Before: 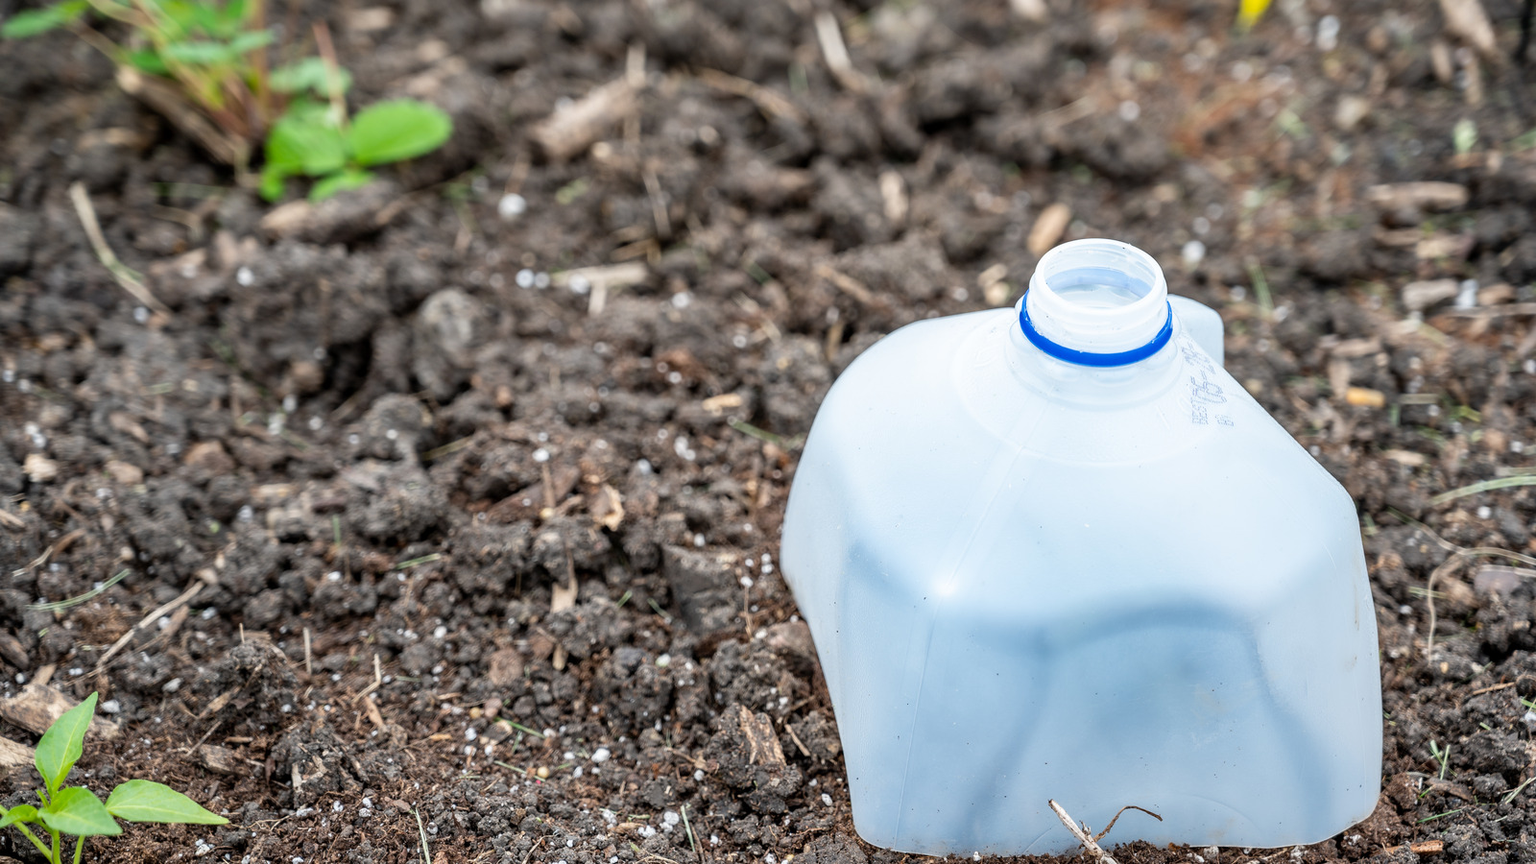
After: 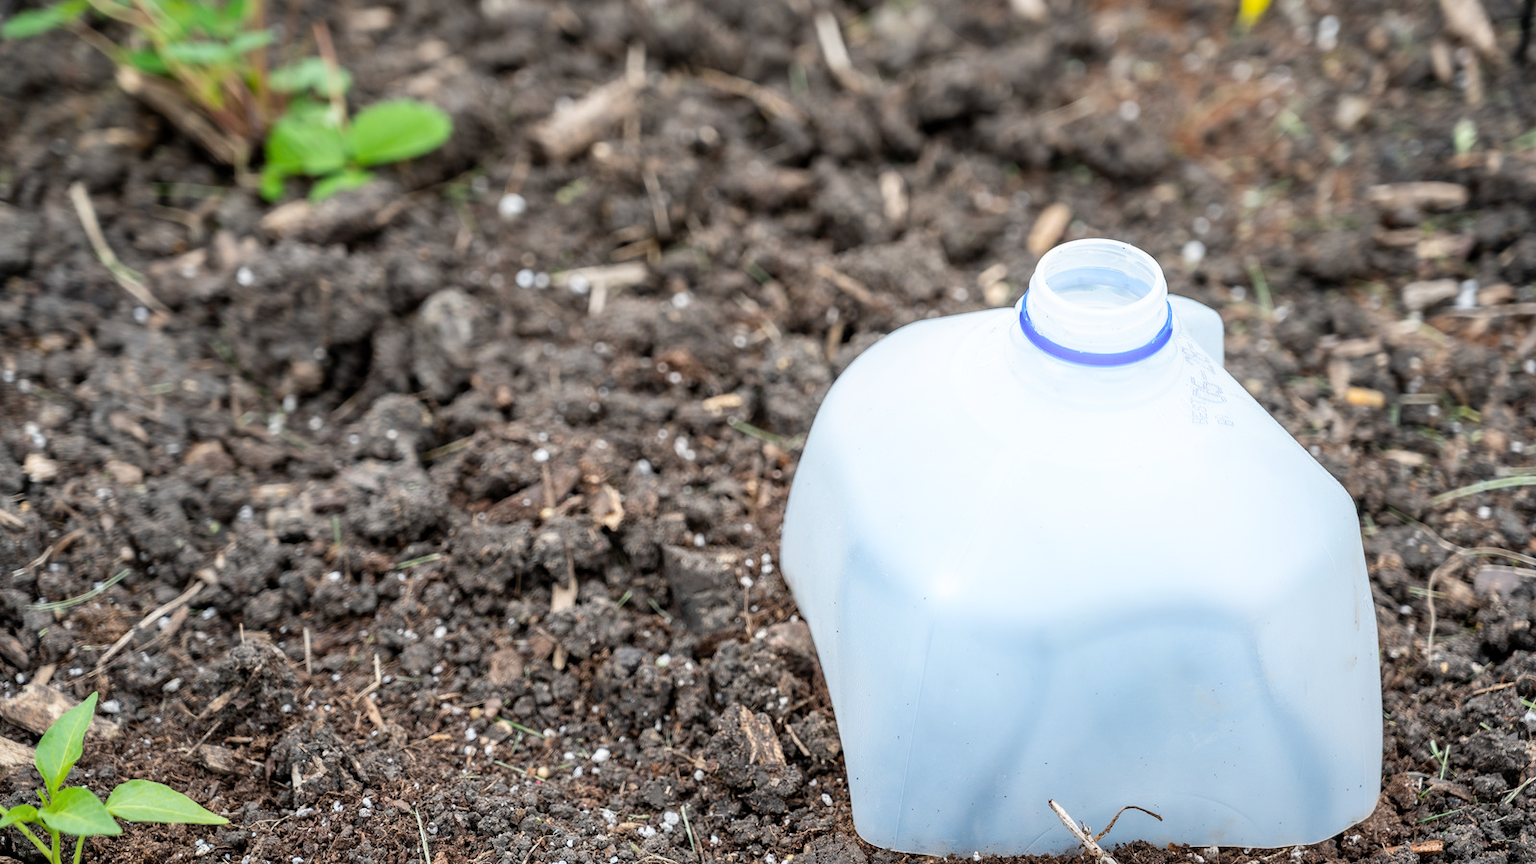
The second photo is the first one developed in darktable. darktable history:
shadows and highlights: highlights 69.83, shadows color adjustment 99.15%, highlights color adjustment 0.603%, soften with gaussian
